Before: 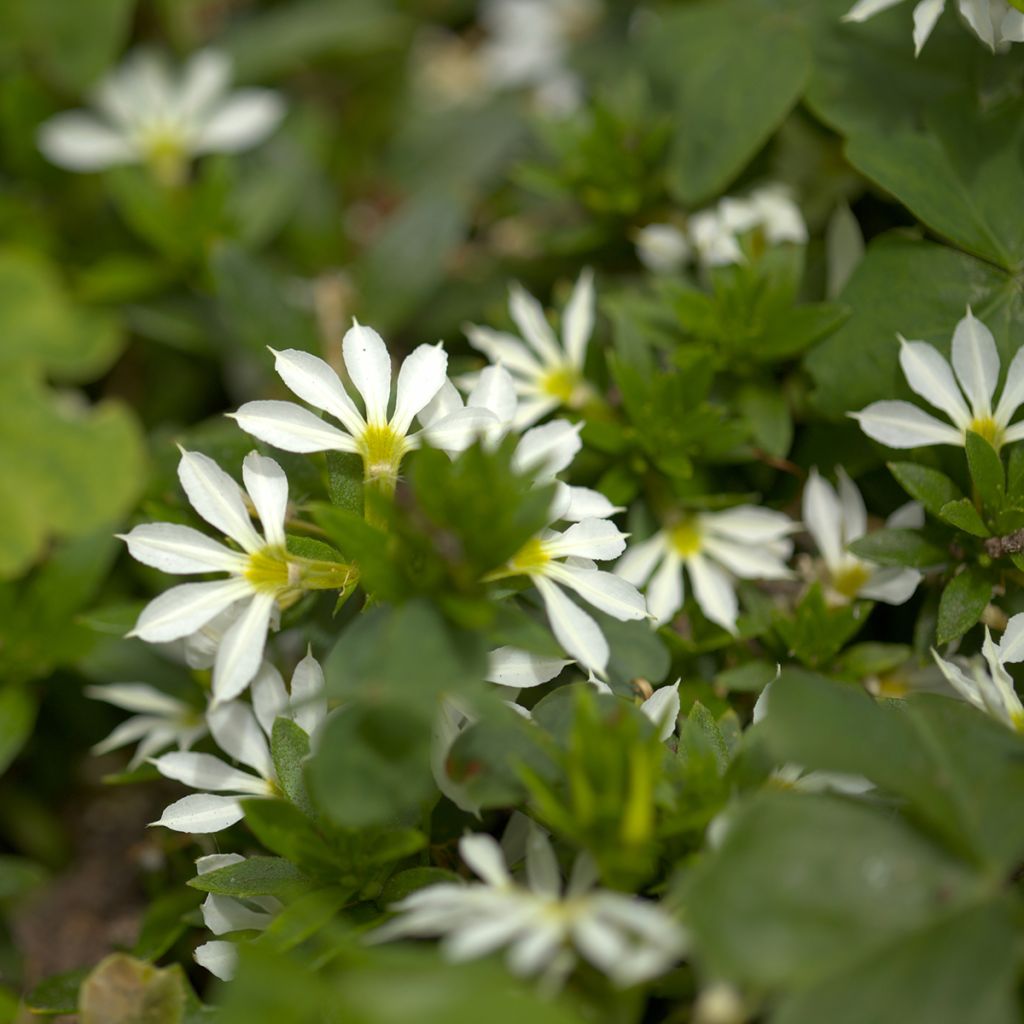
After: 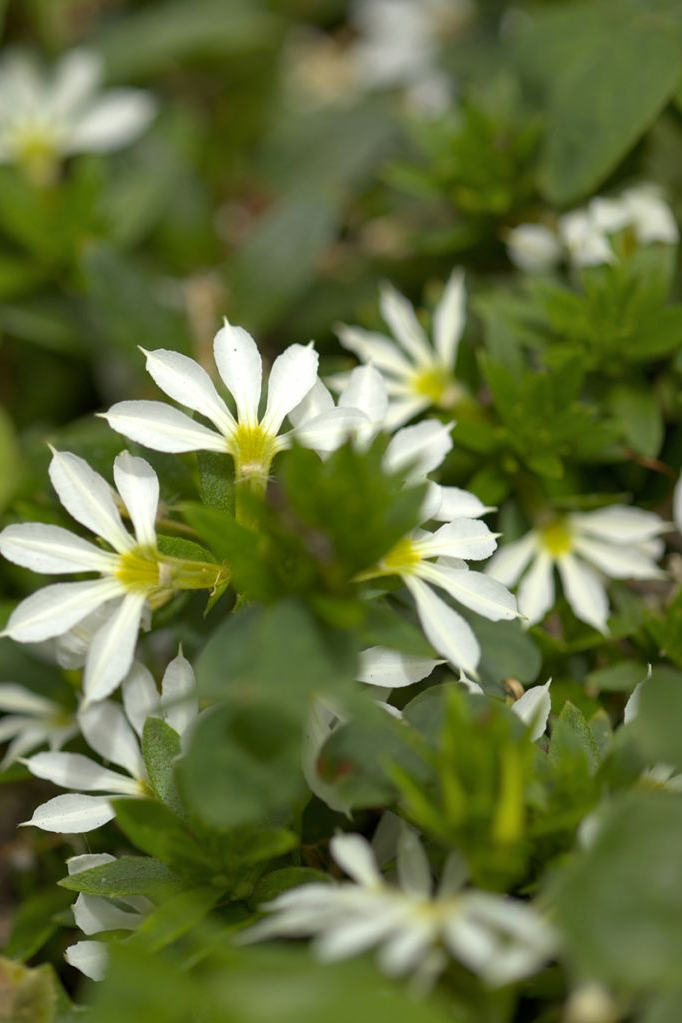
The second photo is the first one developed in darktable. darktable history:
white balance: emerald 1
crop and rotate: left 12.673%, right 20.66%
shadows and highlights: soften with gaussian
